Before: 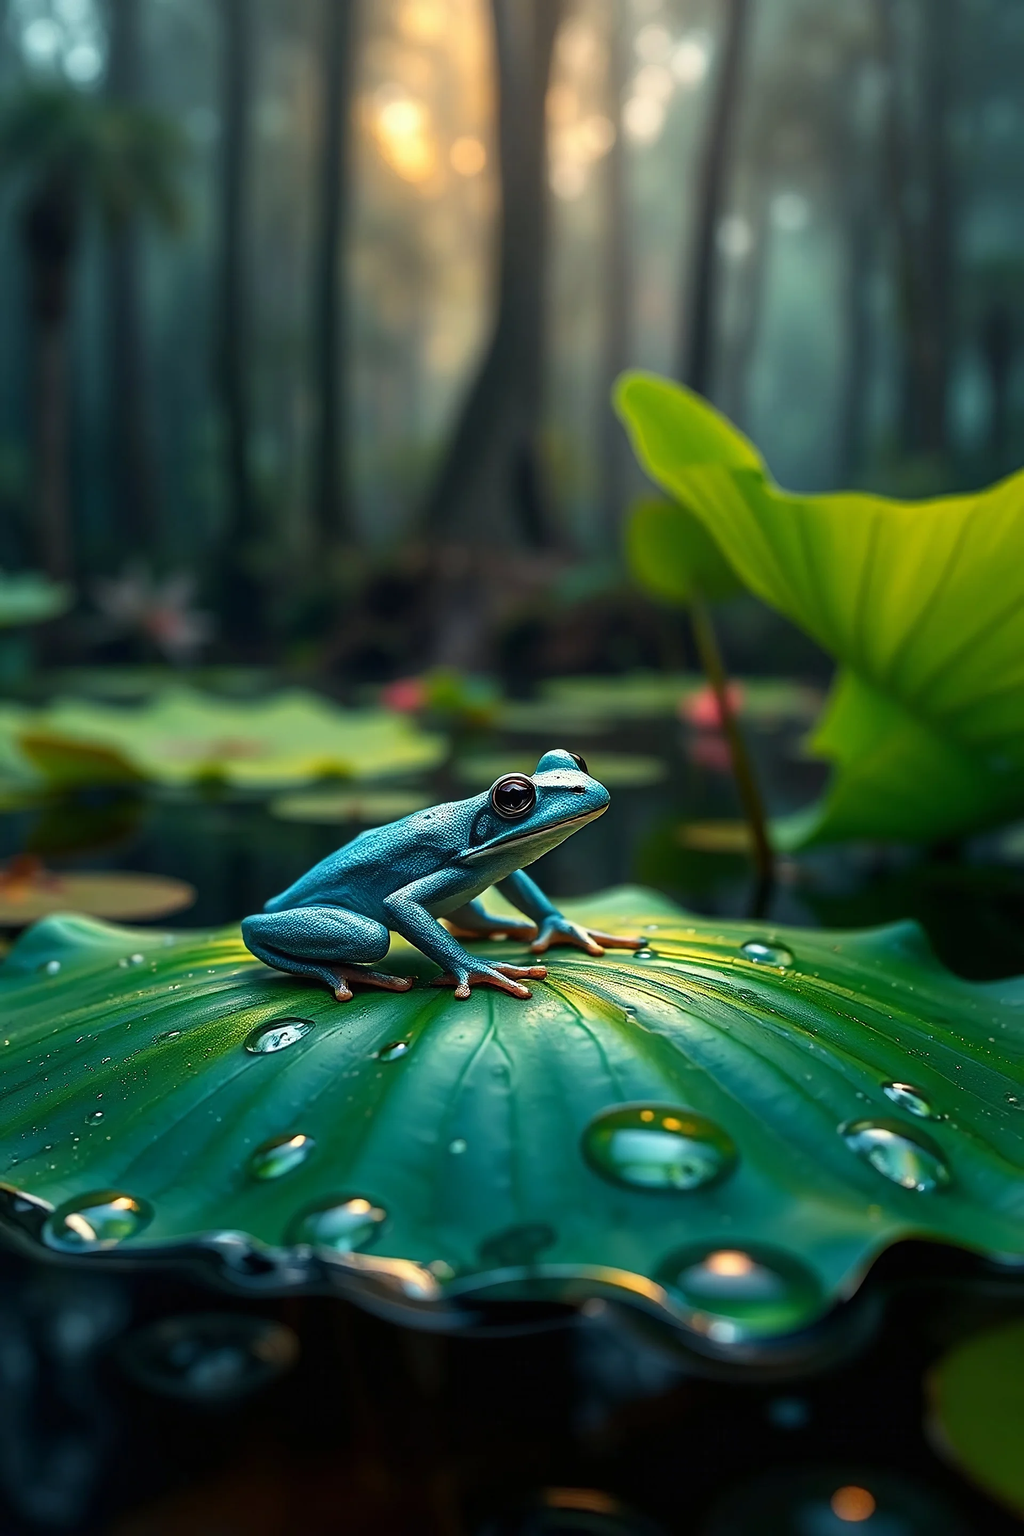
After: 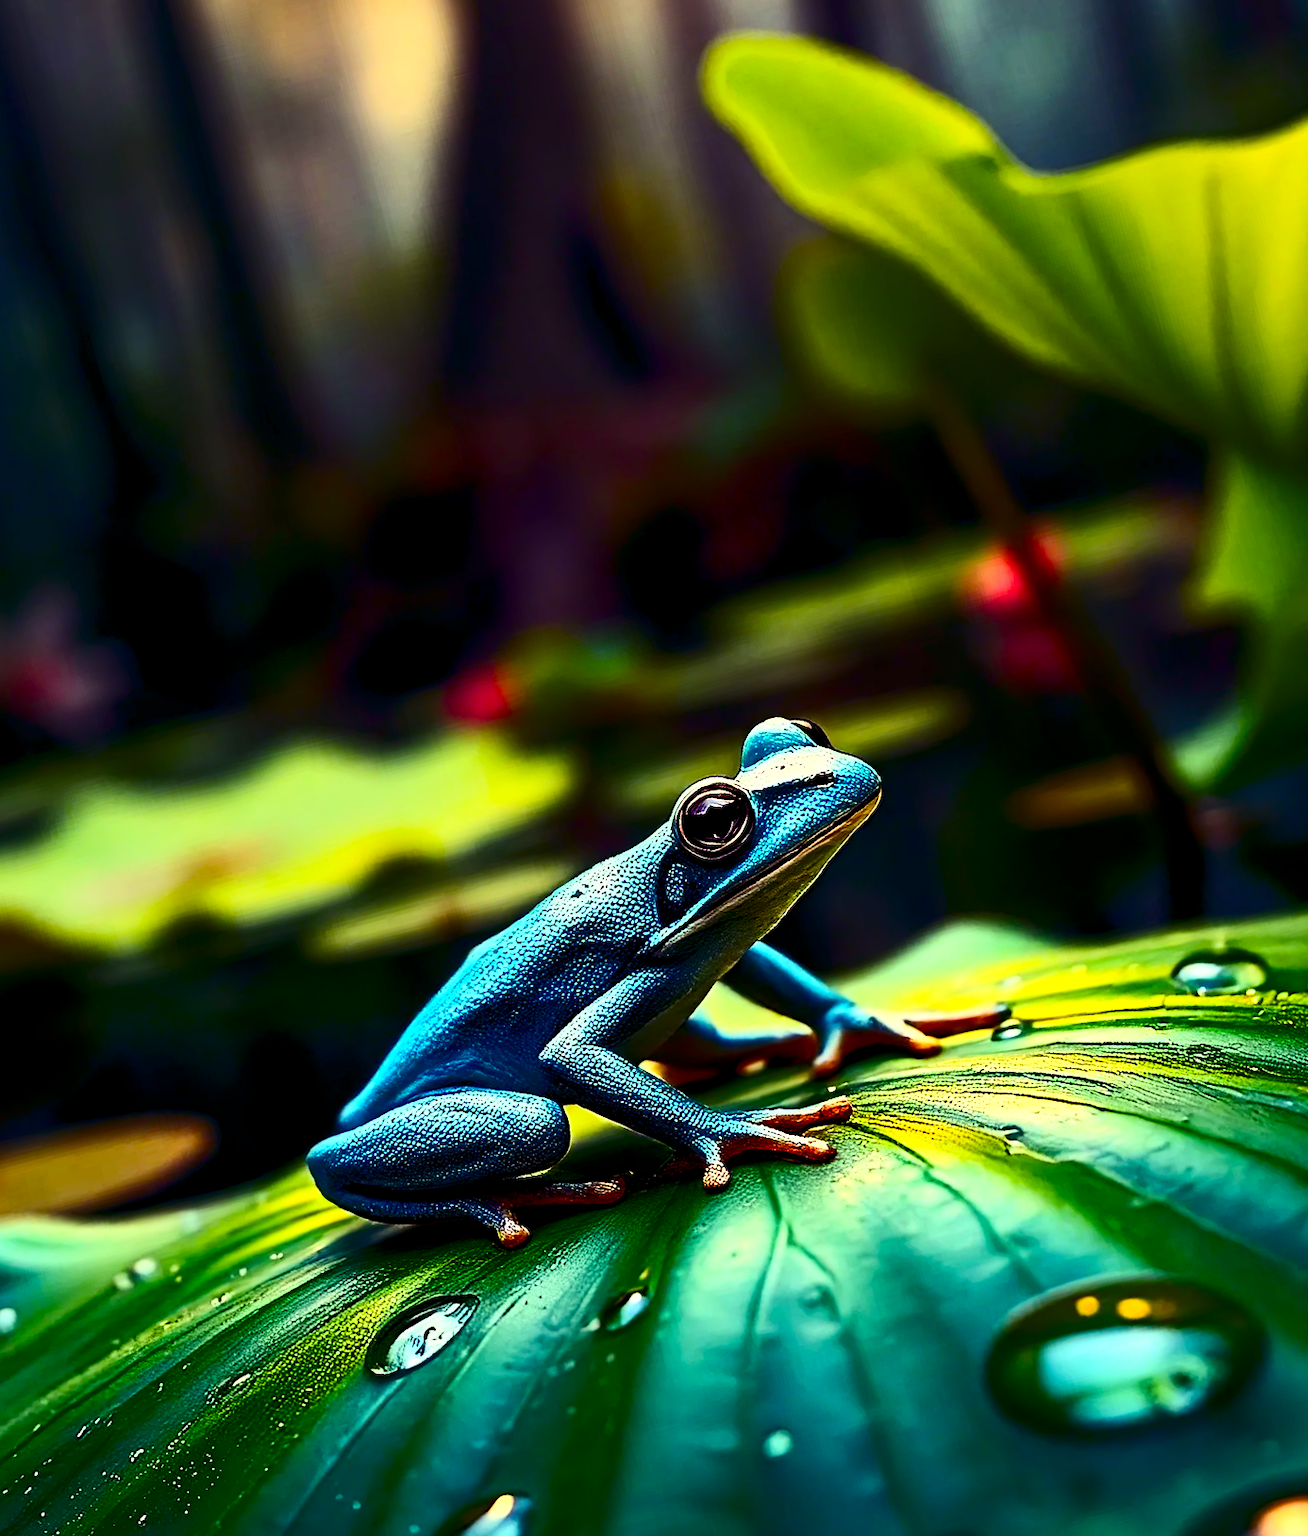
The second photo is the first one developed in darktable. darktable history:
crop and rotate: left 14.292%, right 19.041%
contrast brightness saturation: contrast 0.4, brightness 0.05, saturation 0.25
rotate and perspective: rotation -14.8°, crop left 0.1, crop right 0.903, crop top 0.25, crop bottom 0.748
color balance rgb: shadows lift › luminance -21.66%, shadows lift › chroma 8.98%, shadows lift › hue 283.37°, power › chroma 1.55%, power › hue 25.59°, highlights gain › luminance 6.08%, highlights gain › chroma 2.55%, highlights gain › hue 90°, global offset › luminance -0.87%, perceptual saturation grading › global saturation 27.49%, perceptual saturation grading › highlights -28.39%, perceptual saturation grading › mid-tones 15.22%, perceptual saturation grading › shadows 33.98%, perceptual brilliance grading › highlights 10%, perceptual brilliance grading › mid-tones 5%
